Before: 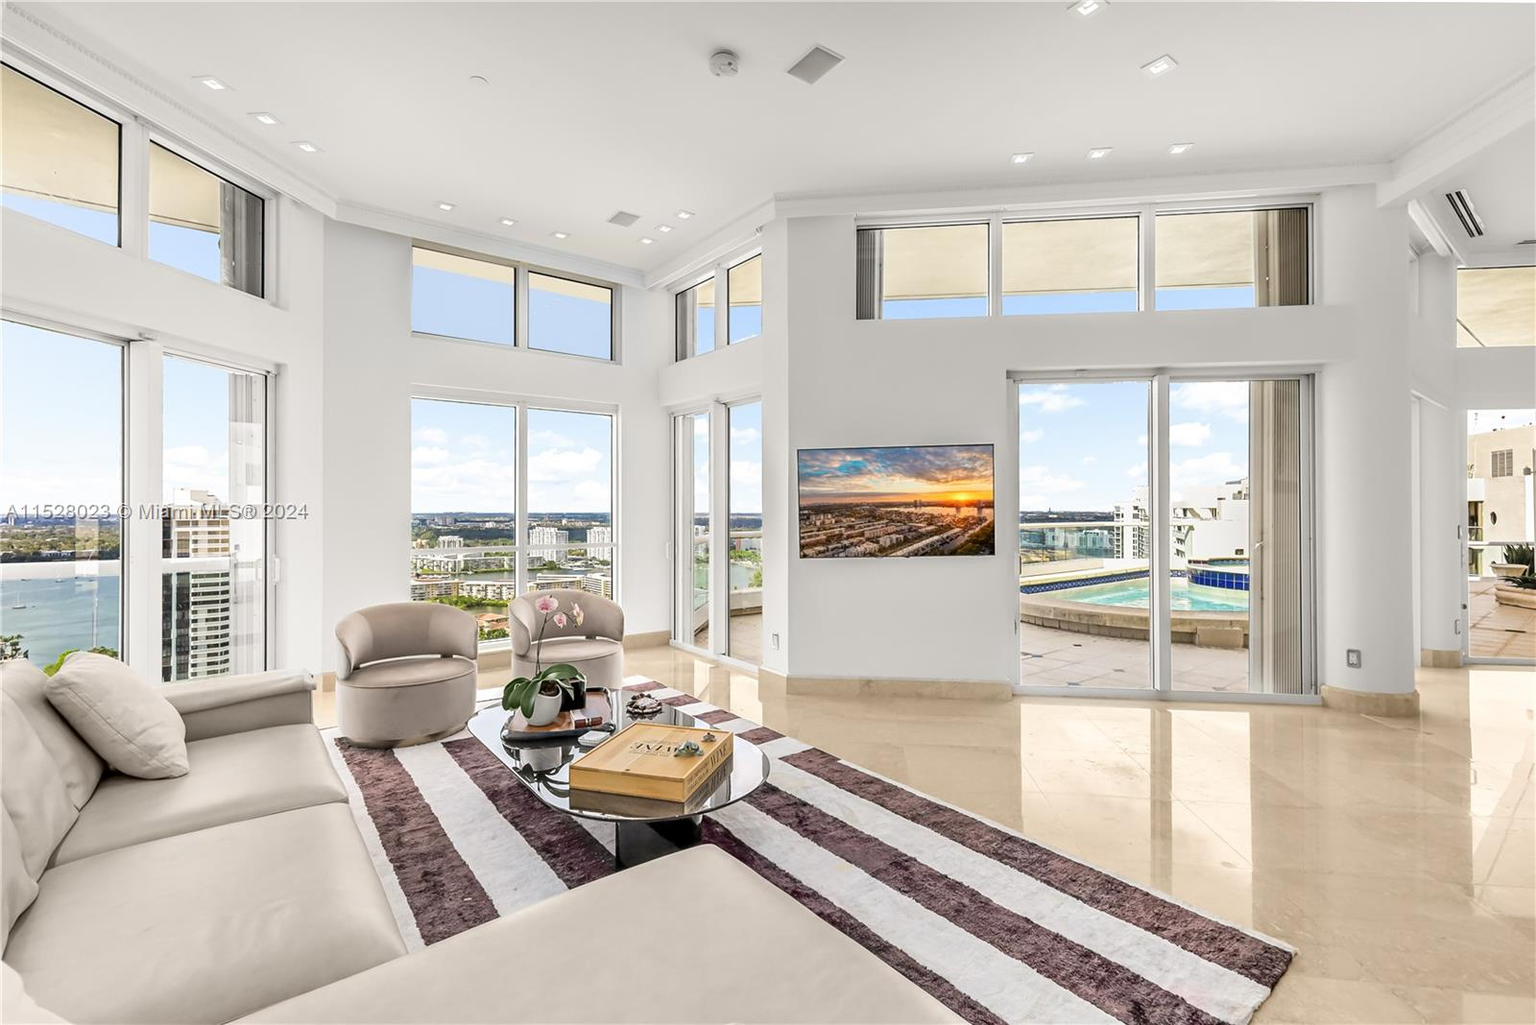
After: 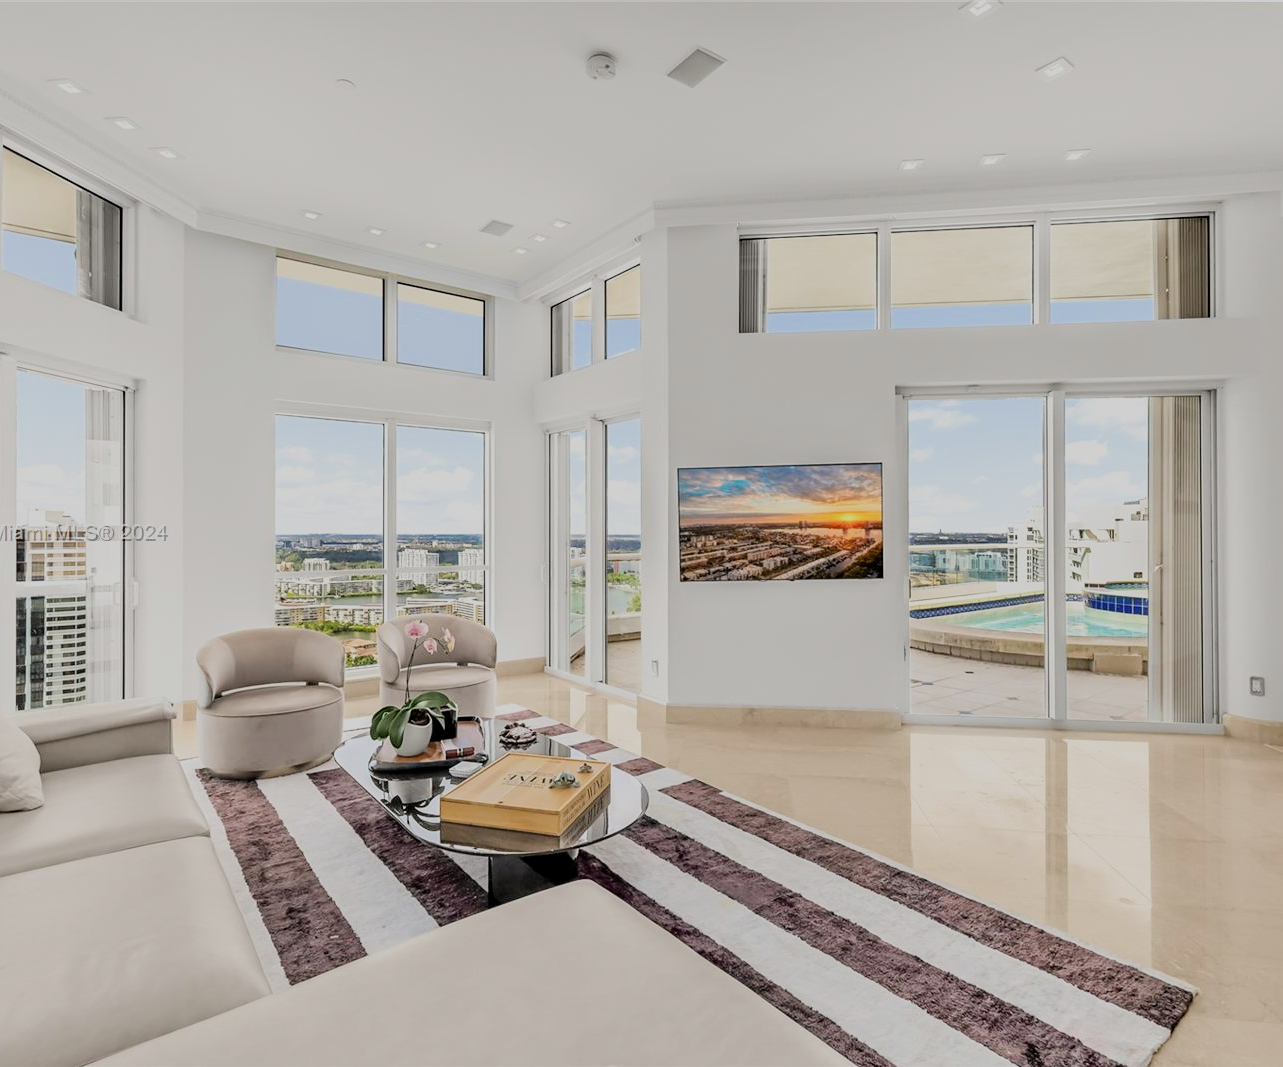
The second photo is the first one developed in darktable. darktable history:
crop and rotate: left 9.597%, right 10.195%
filmic rgb: black relative exposure -7.32 EV, white relative exposure 5.09 EV, hardness 3.2
